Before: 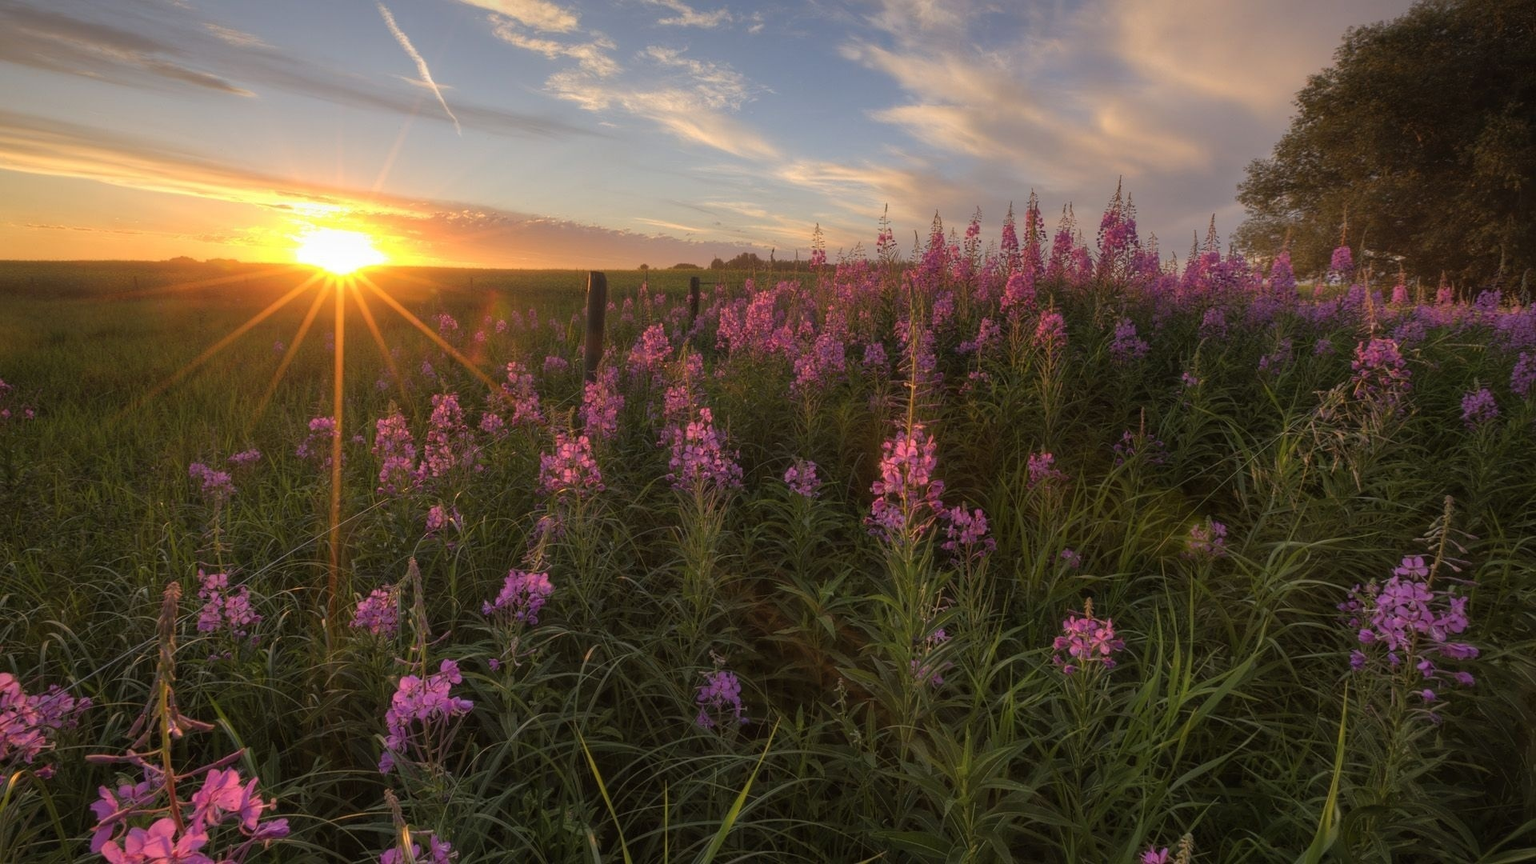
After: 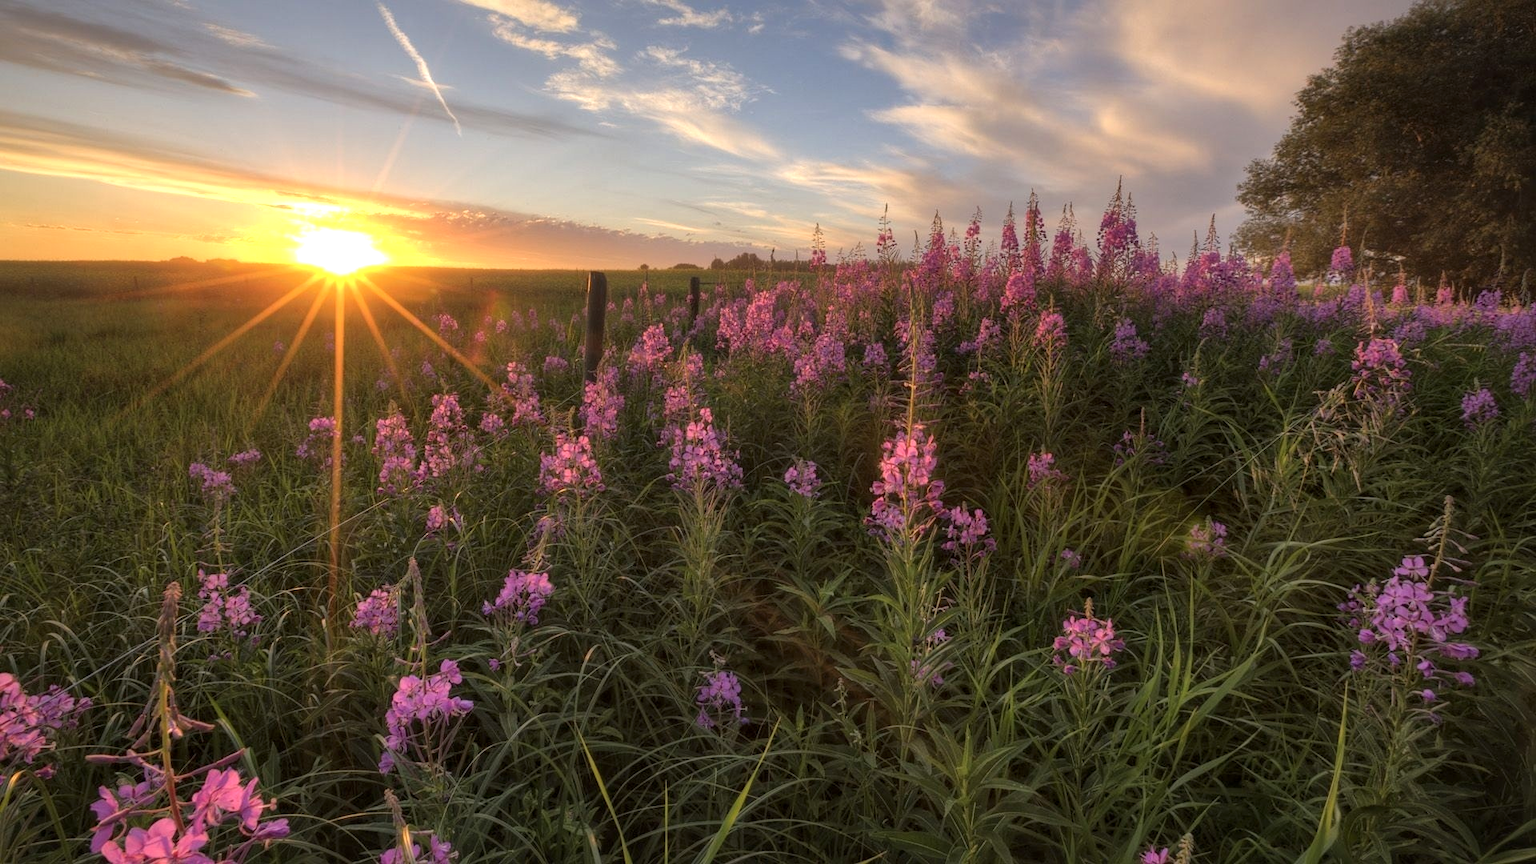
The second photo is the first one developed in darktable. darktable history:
exposure: black level correction 0, exposure 0.301 EV, compensate highlight preservation false
local contrast: mode bilateral grid, contrast 19, coarseness 50, detail 132%, midtone range 0.2
